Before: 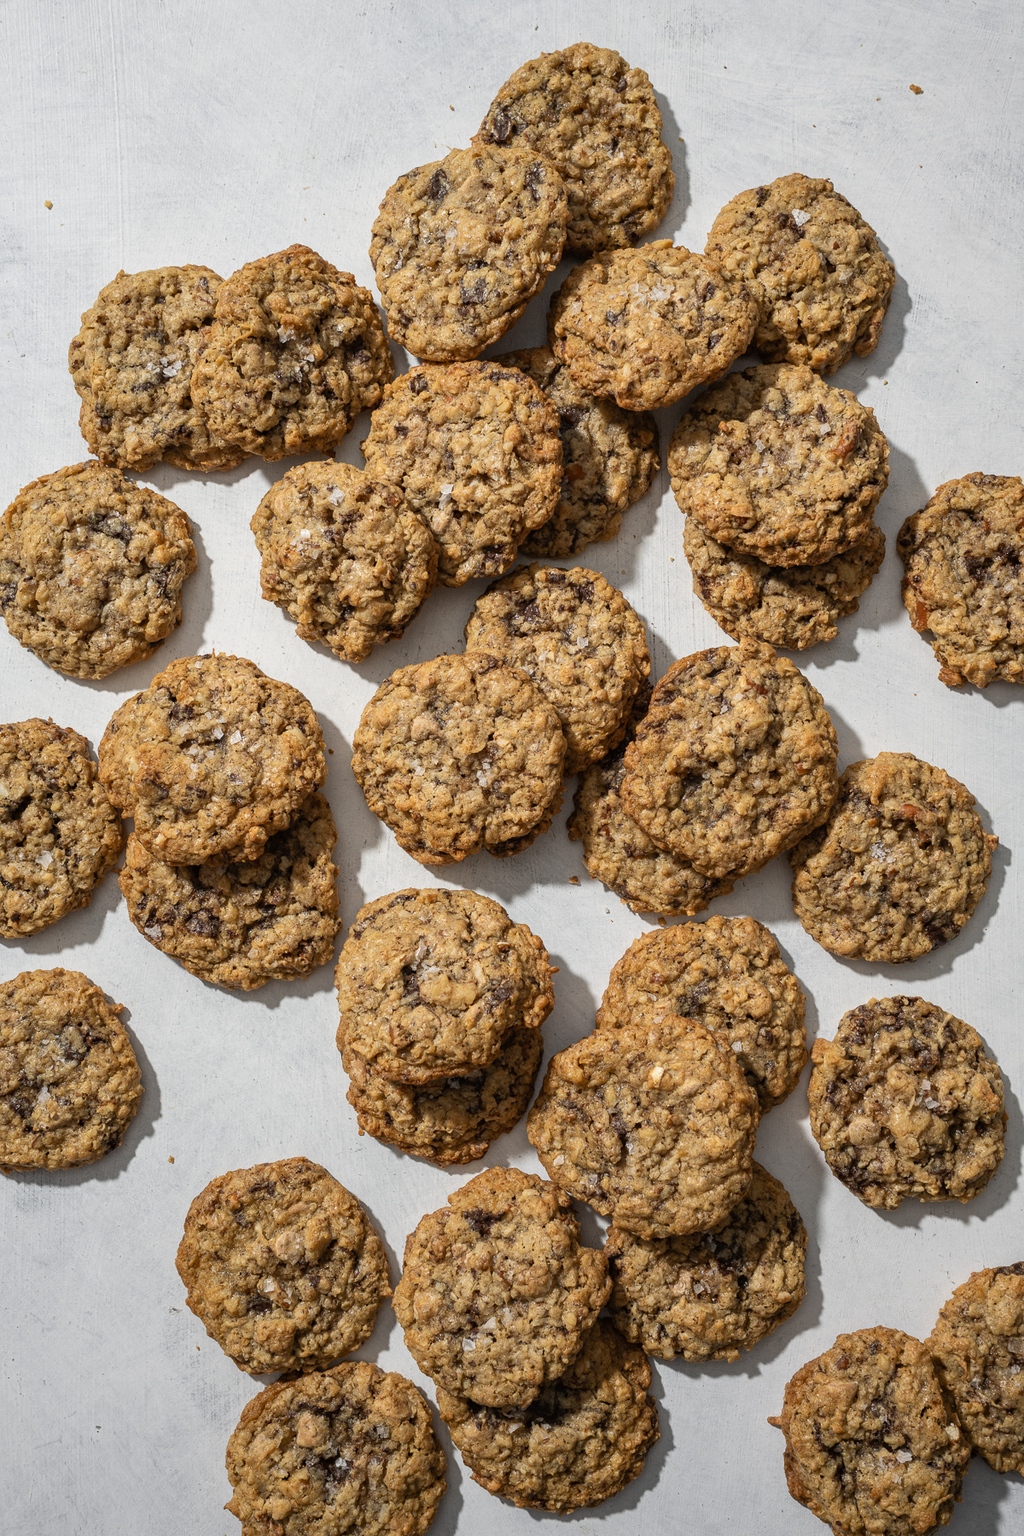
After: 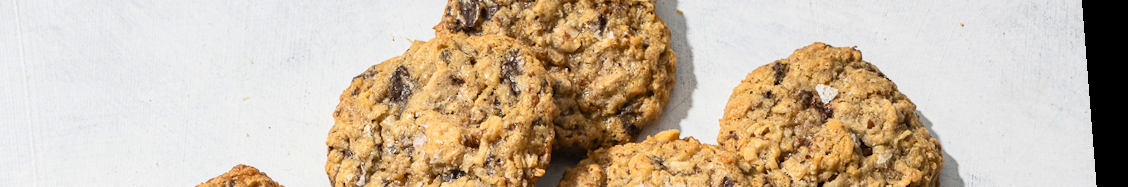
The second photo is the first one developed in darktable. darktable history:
crop and rotate: left 9.644%, top 9.491%, right 6.021%, bottom 80.509%
rotate and perspective: rotation -4.2°, shear 0.006, automatic cropping off
contrast brightness saturation: contrast 0.2, brightness 0.16, saturation 0.22
